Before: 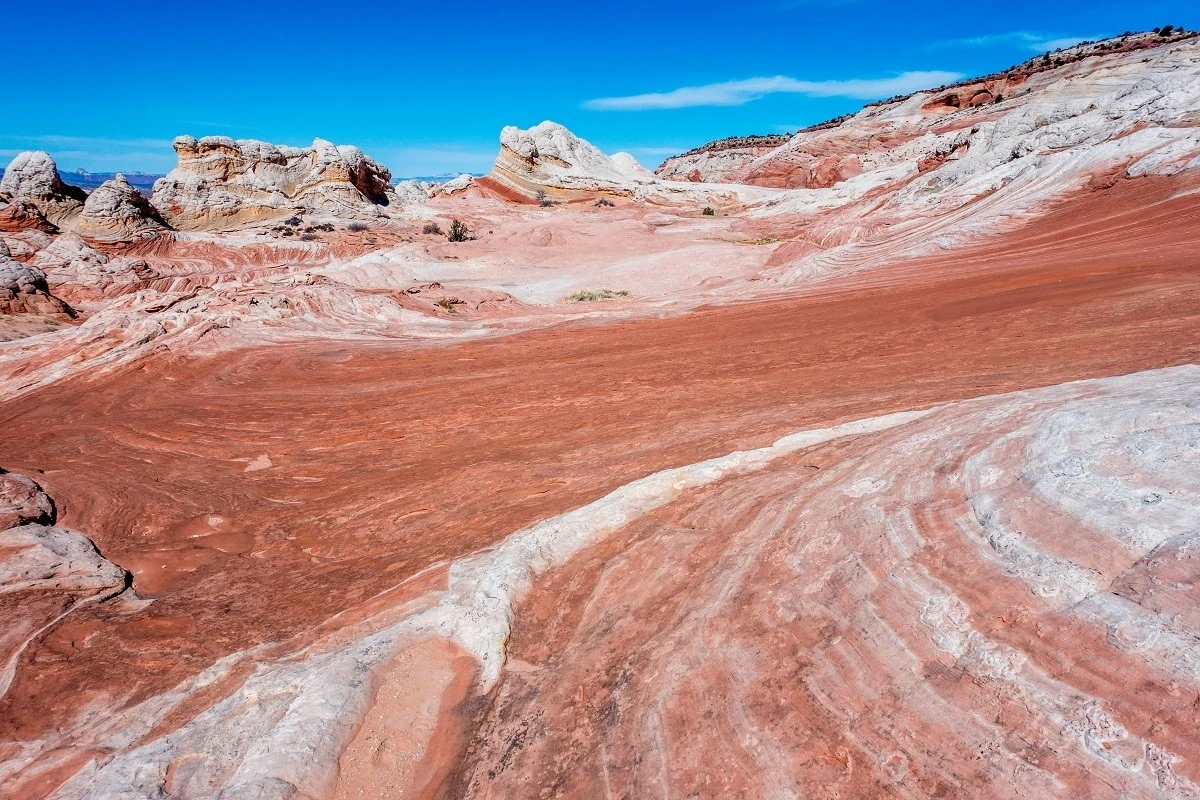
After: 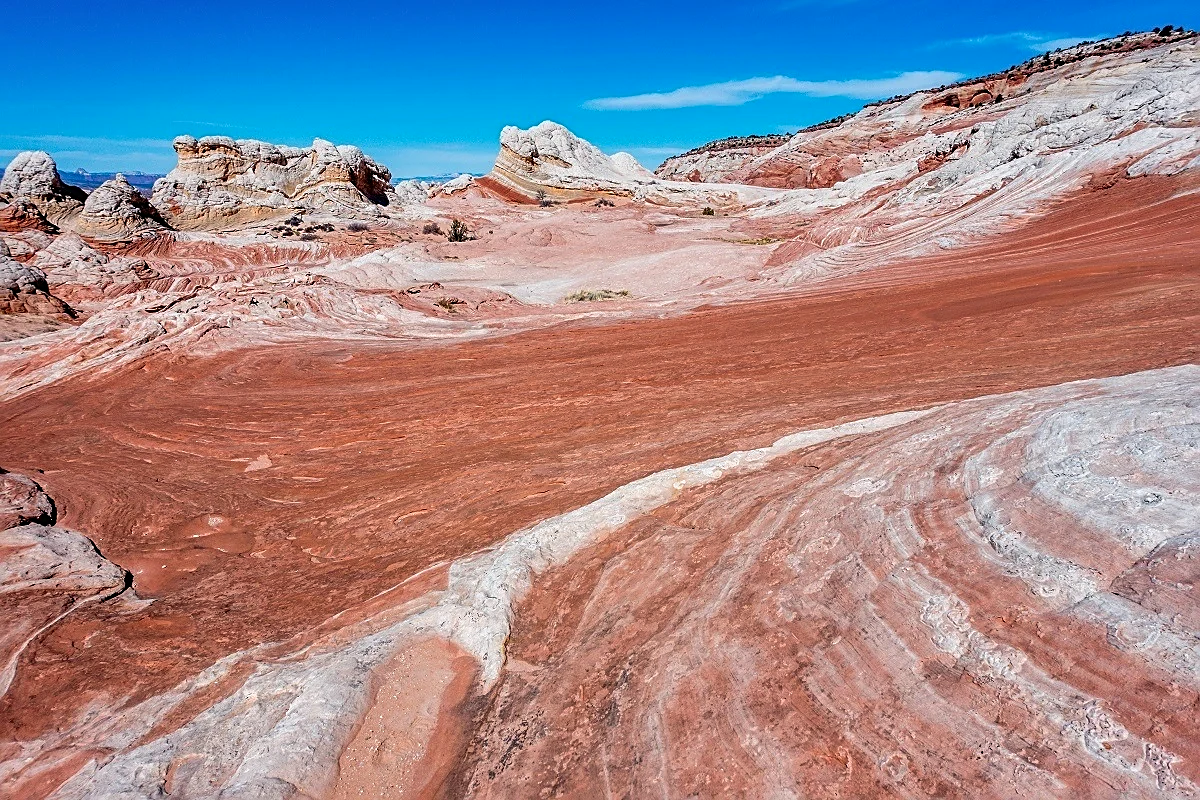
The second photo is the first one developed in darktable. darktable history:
sharpen: amount 0.55
shadows and highlights: low approximation 0.01, soften with gaussian
